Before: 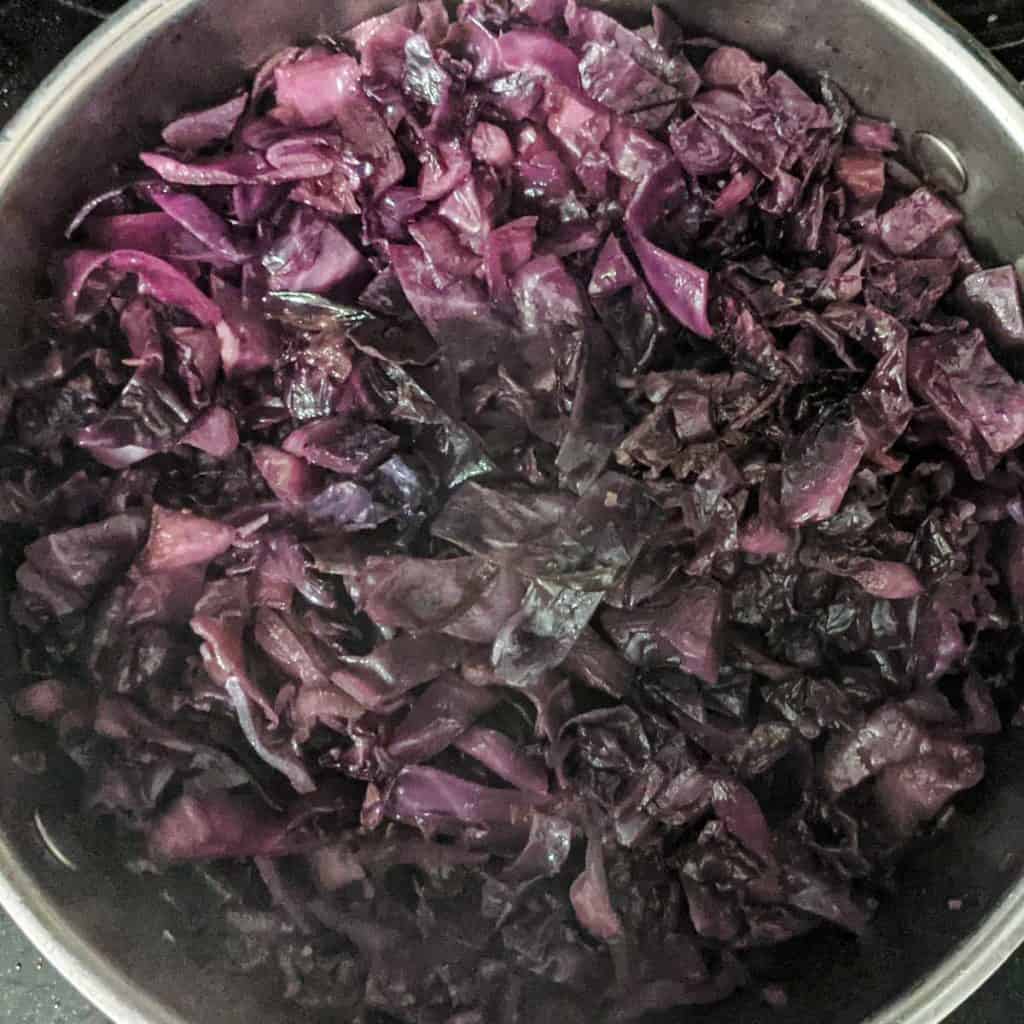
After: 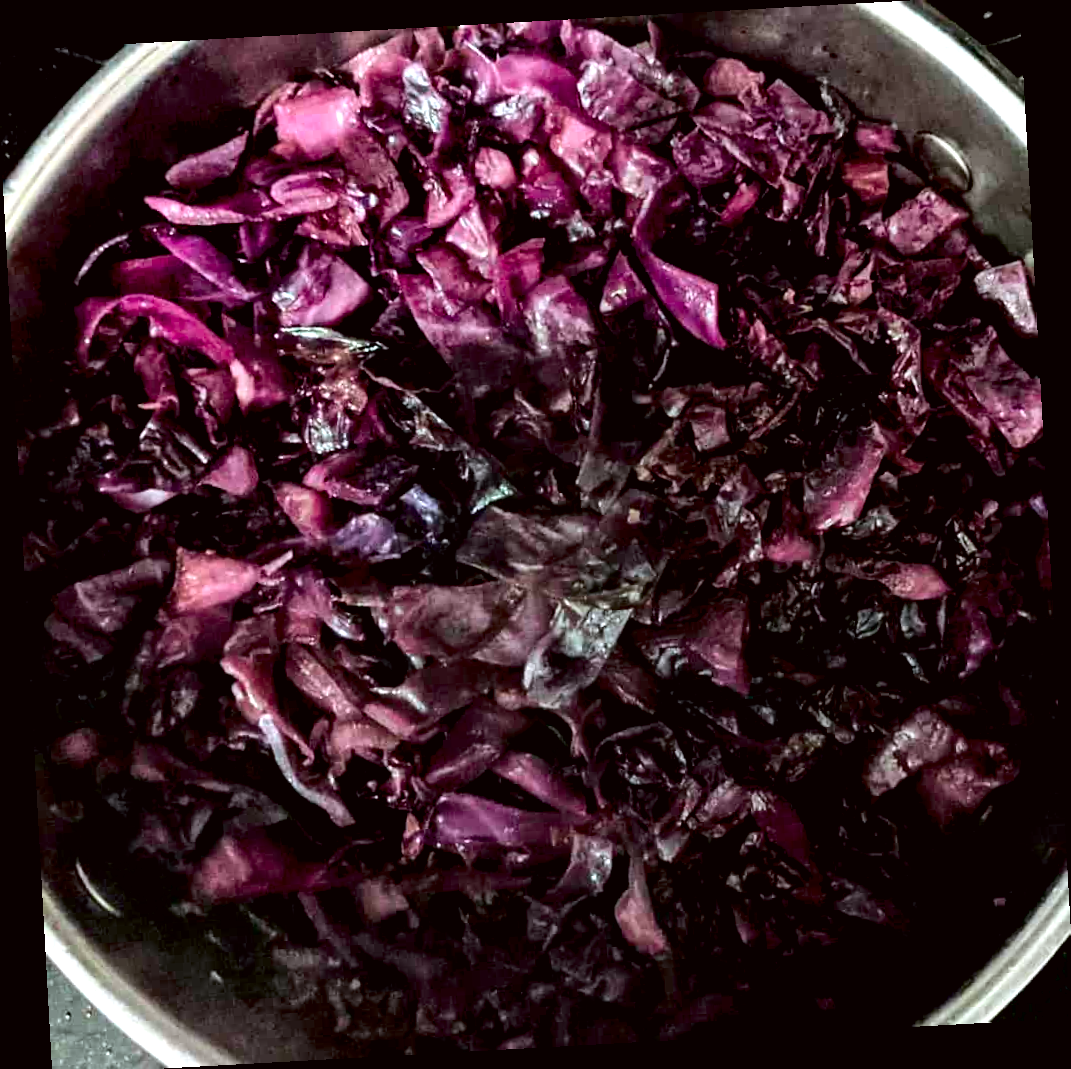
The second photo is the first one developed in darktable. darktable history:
tone curve: curves: ch0 [(0, 0) (0.059, 0.027) (0.162, 0.125) (0.304, 0.279) (0.547, 0.532) (0.828, 0.815) (1, 0.983)]; ch1 [(0, 0) (0.23, 0.166) (0.34, 0.298) (0.371, 0.334) (0.435, 0.408) (0.477, 0.469) (0.499, 0.498) (0.529, 0.544) (0.559, 0.587) (0.743, 0.798) (1, 1)]; ch2 [(0, 0) (0.431, 0.414) (0.498, 0.503) (0.524, 0.531) (0.568, 0.567) (0.6, 0.597) (0.643, 0.631) (0.74, 0.721) (1, 1)], color space Lab, independent channels, preserve colors none
color calibration: illuminant as shot in camera, x 0.358, y 0.373, temperature 4628.91 K
color correction: highlights a* -0.95, highlights b* 4.5, shadows a* 3.55
rotate and perspective: rotation -3.18°, automatic cropping off
tone equalizer: -8 EV -0.75 EV, -7 EV -0.7 EV, -6 EV -0.6 EV, -5 EV -0.4 EV, -3 EV 0.4 EV, -2 EV 0.6 EV, -1 EV 0.7 EV, +0 EV 0.75 EV, edges refinement/feathering 500, mask exposure compensation -1.57 EV, preserve details no
crop: left 0.434%, top 0.485%, right 0.244%, bottom 0.386%
exposure: black level correction 0.029, exposure -0.073 EV, compensate highlight preservation false
